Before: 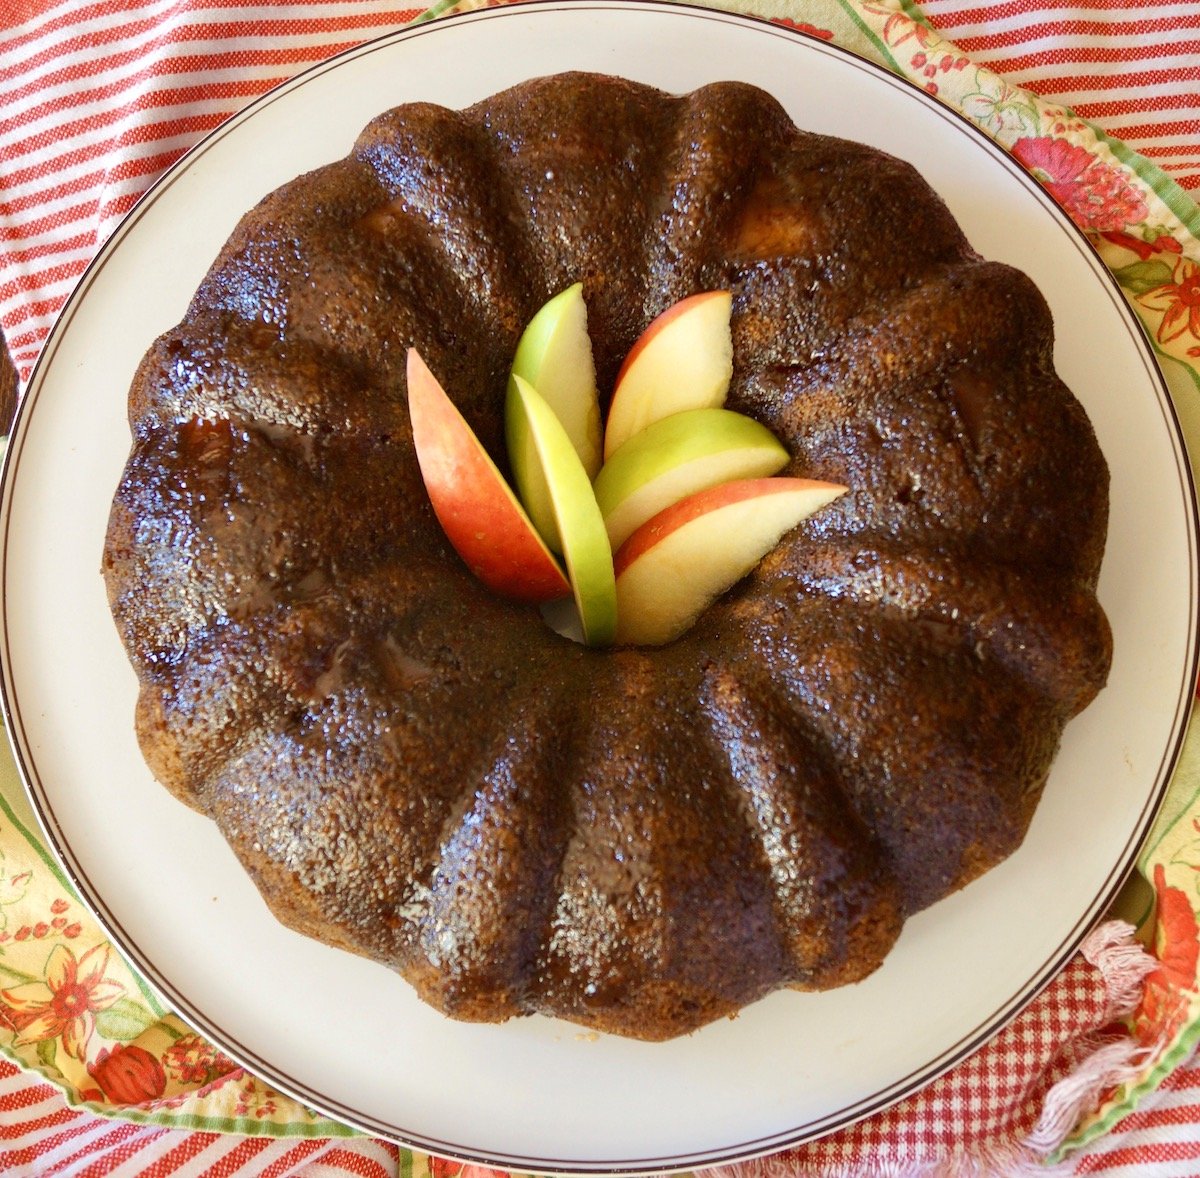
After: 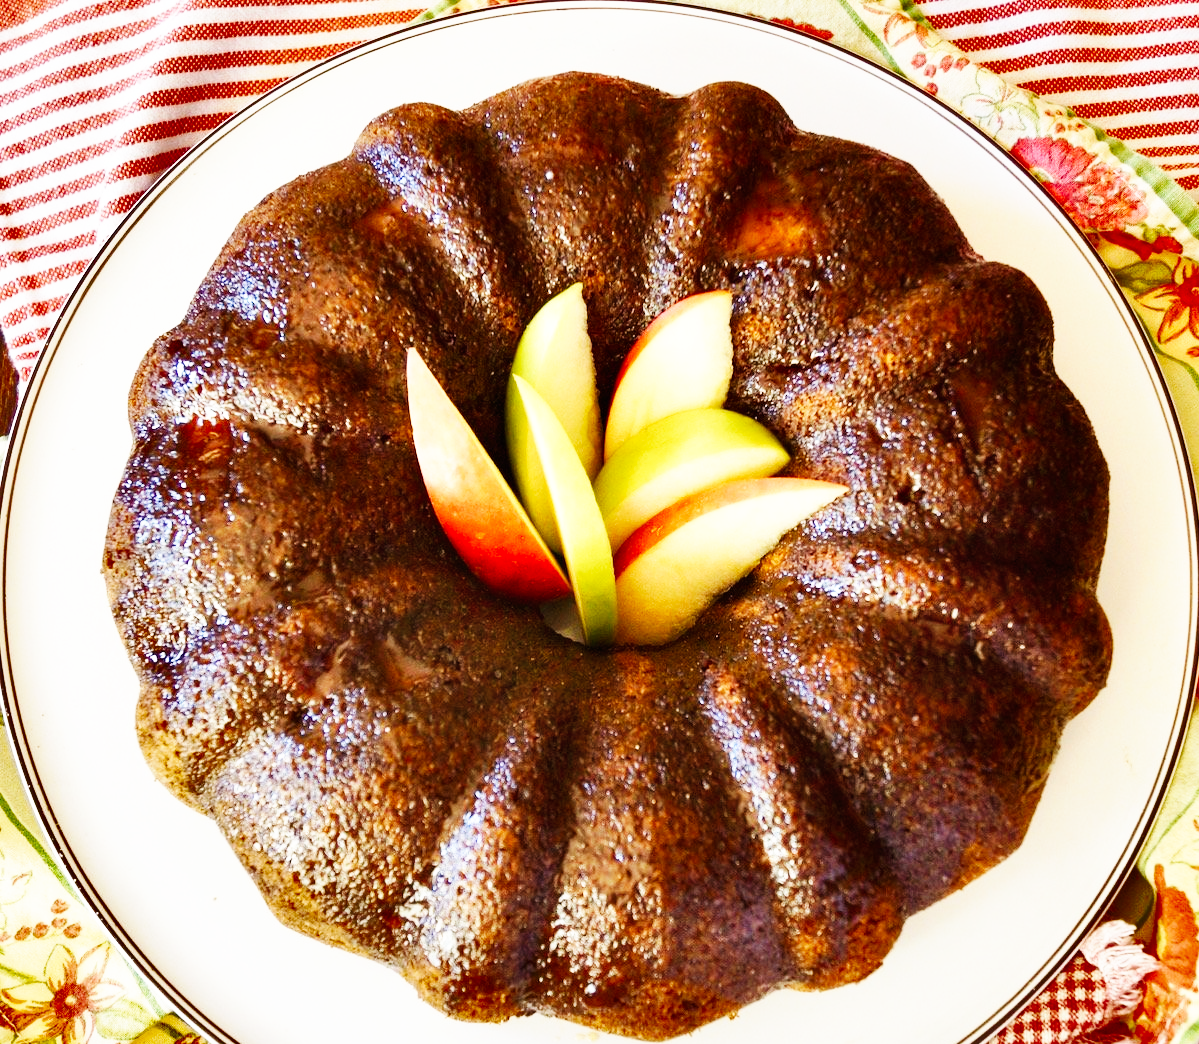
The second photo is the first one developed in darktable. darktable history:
crop and rotate: top 0%, bottom 11.36%
shadows and highlights: shadows 76.2, highlights -60.75, soften with gaussian
base curve: curves: ch0 [(0, 0) (0.007, 0.004) (0.027, 0.03) (0.046, 0.07) (0.207, 0.54) (0.442, 0.872) (0.673, 0.972) (1, 1)], preserve colors none
